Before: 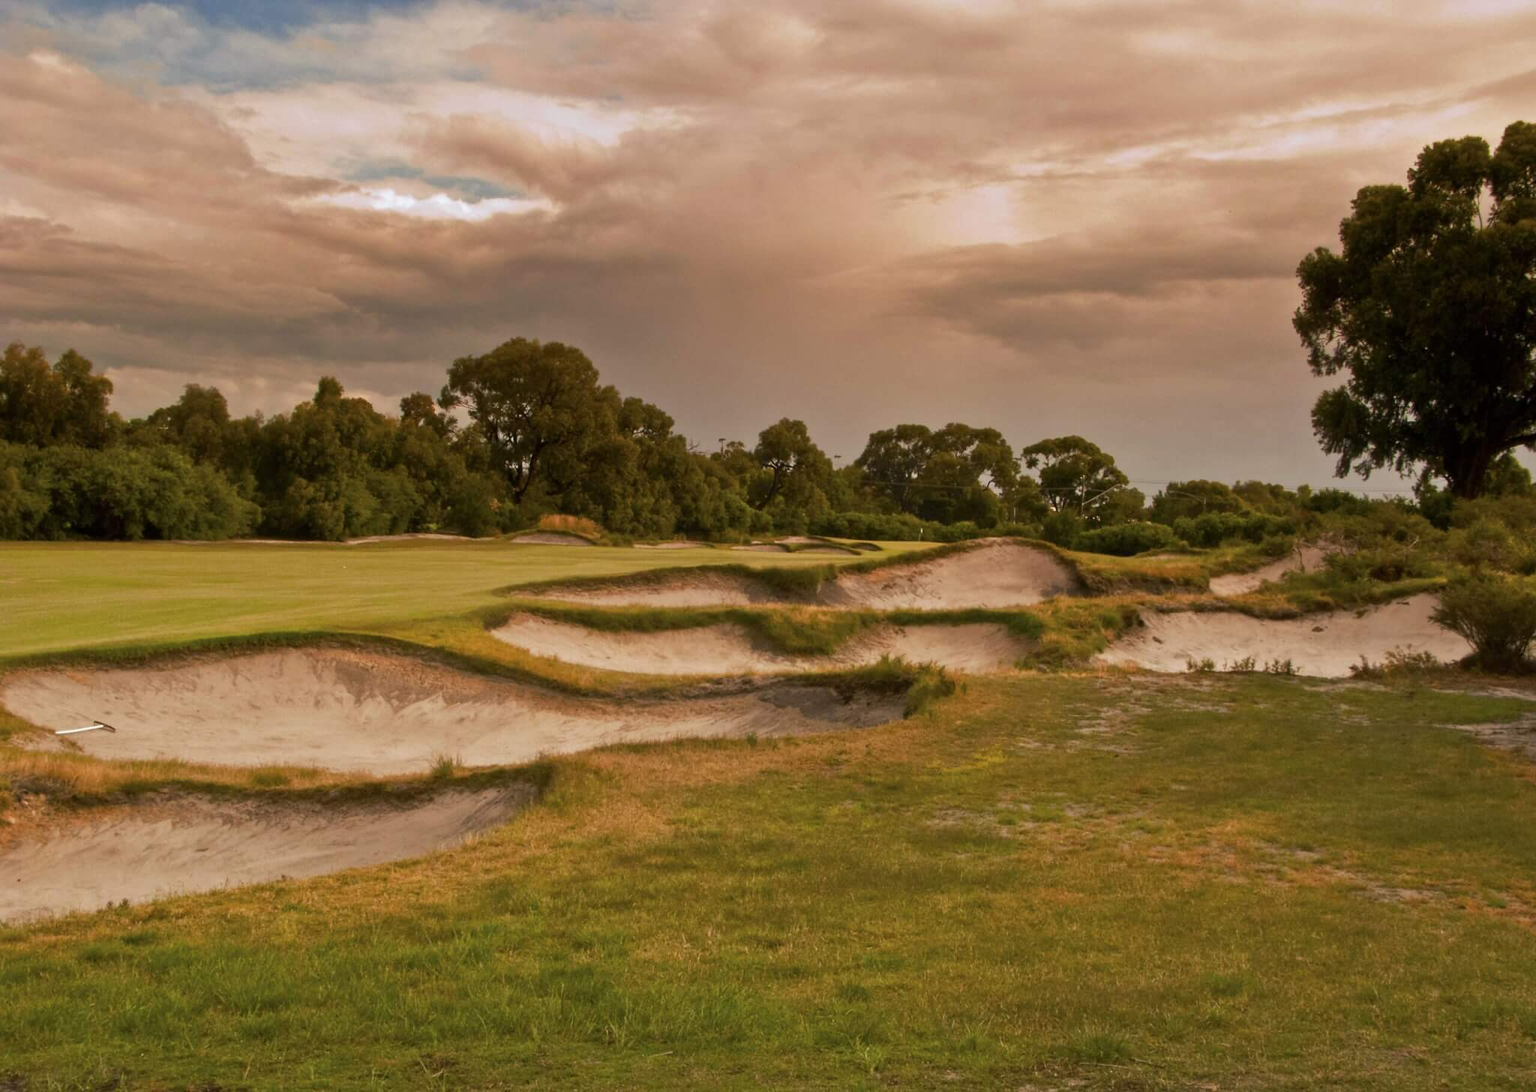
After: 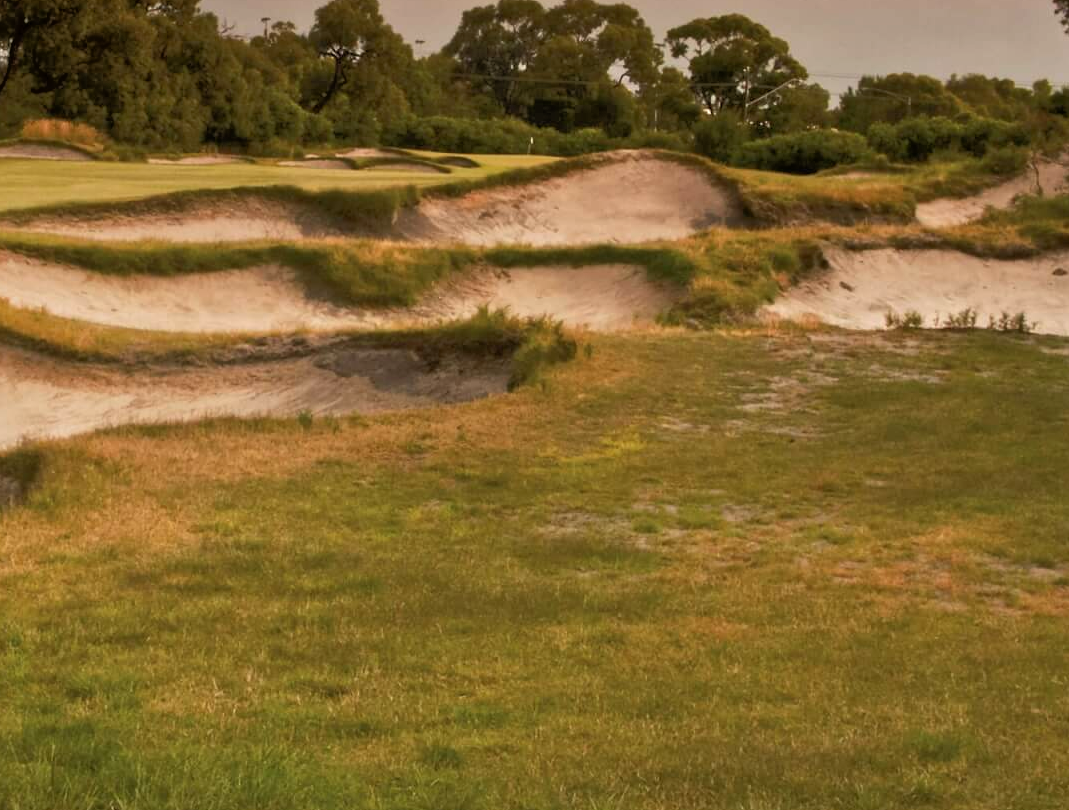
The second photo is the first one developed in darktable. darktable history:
exposure: exposure 0.288 EV, compensate highlight preservation false
crop: left 34.076%, top 38.997%, right 13.717%, bottom 5.34%
contrast brightness saturation: saturation -0.028
tone equalizer: -8 EV -1.84 EV, -7 EV -1.12 EV, -6 EV -1.62 EV, mask exposure compensation -0.5 EV
